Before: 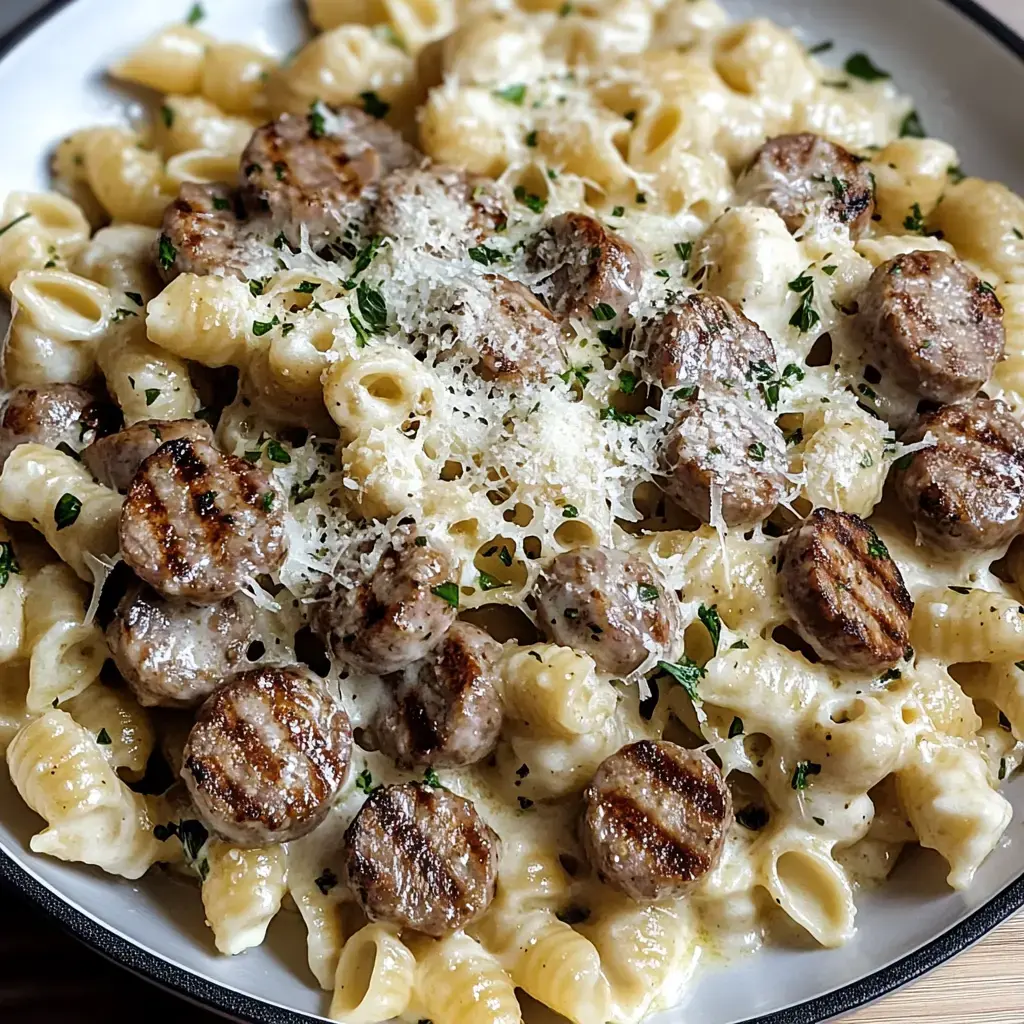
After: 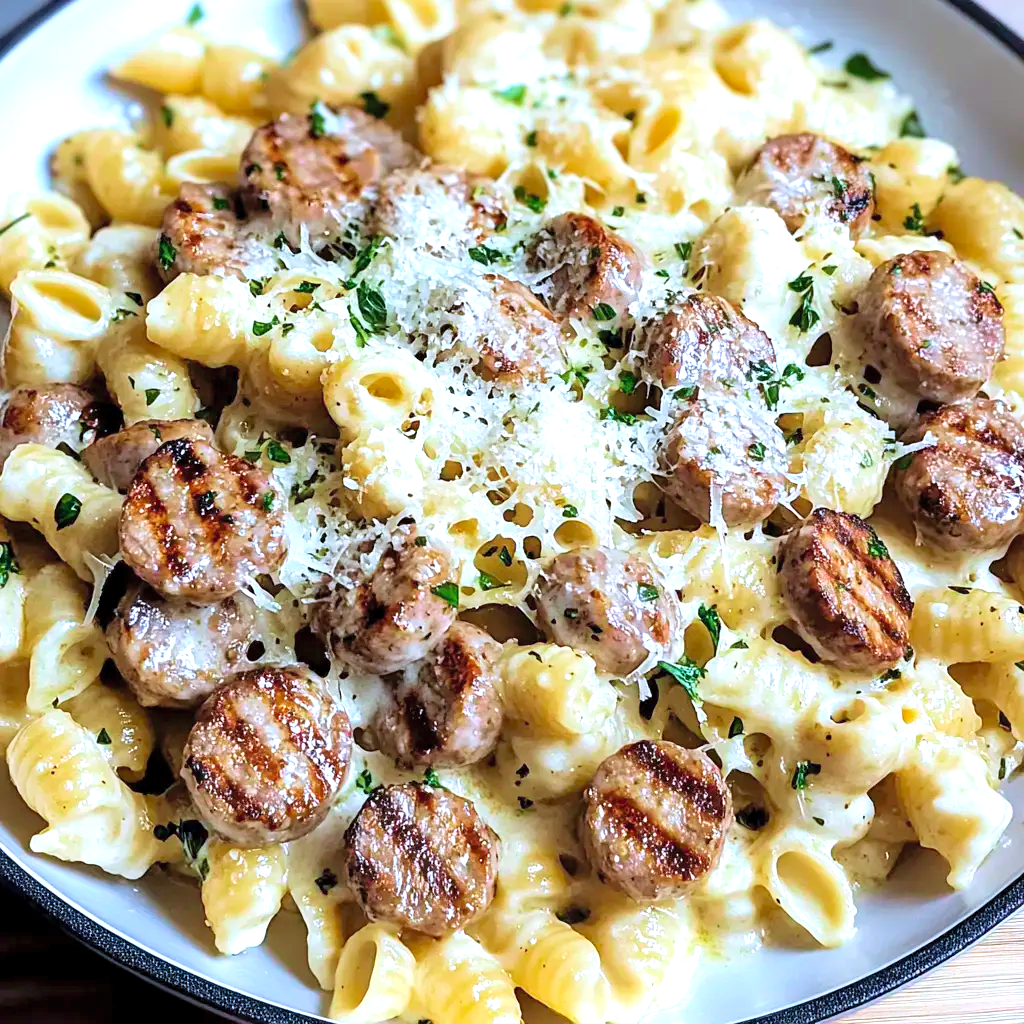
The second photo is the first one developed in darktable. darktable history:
color calibration: x 0.37, y 0.382, temperature 4313.32 K
exposure: black level correction 0.001, exposure 0.5 EV, compensate exposure bias true, compensate highlight preservation false
contrast brightness saturation: contrast 0.07, brightness 0.18, saturation 0.4
velvia: on, module defaults
